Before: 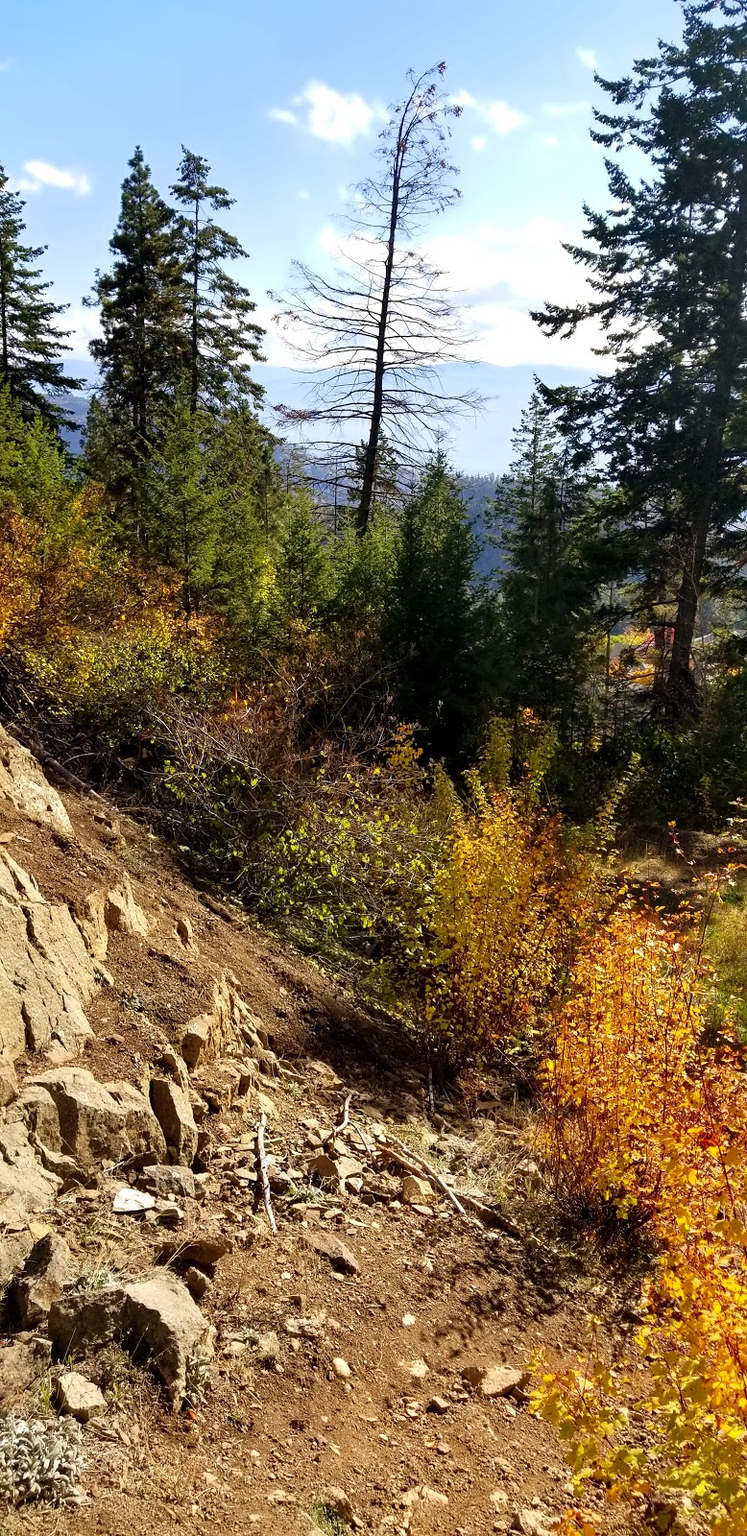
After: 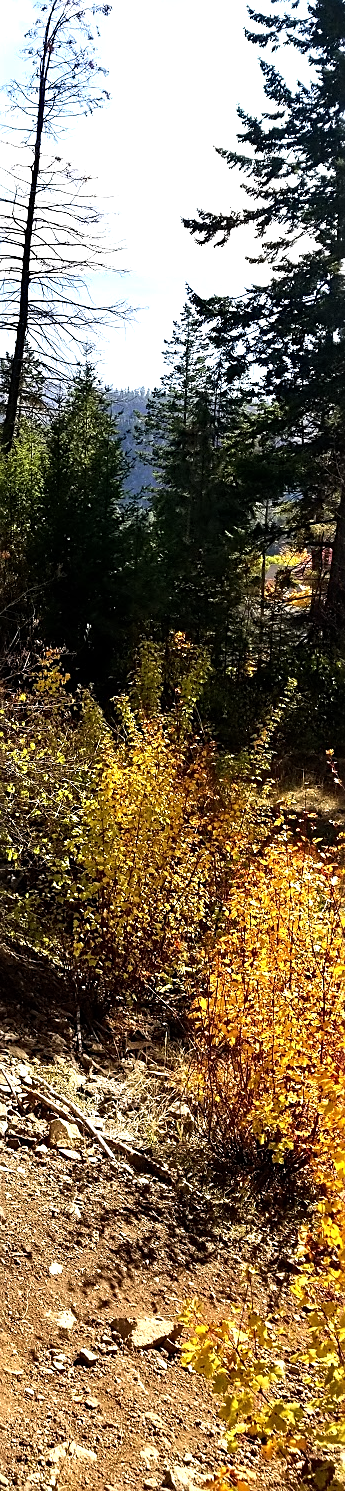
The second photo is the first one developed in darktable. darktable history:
sharpen: on, module defaults
tone equalizer: -8 EV -0.75 EV, -7 EV -0.7 EV, -6 EV -0.6 EV, -5 EV -0.4 EV, -3 EV 0.4 EV, -2 EV 0.6 EV, -1 EV 0.7 EV, +0 EV 0.75 EV, edges refinement/feathering 500, mask exposure compensation -1.57 EV, preserve details no
crop: left 47.628%, top 6.643%, right 7.874%
